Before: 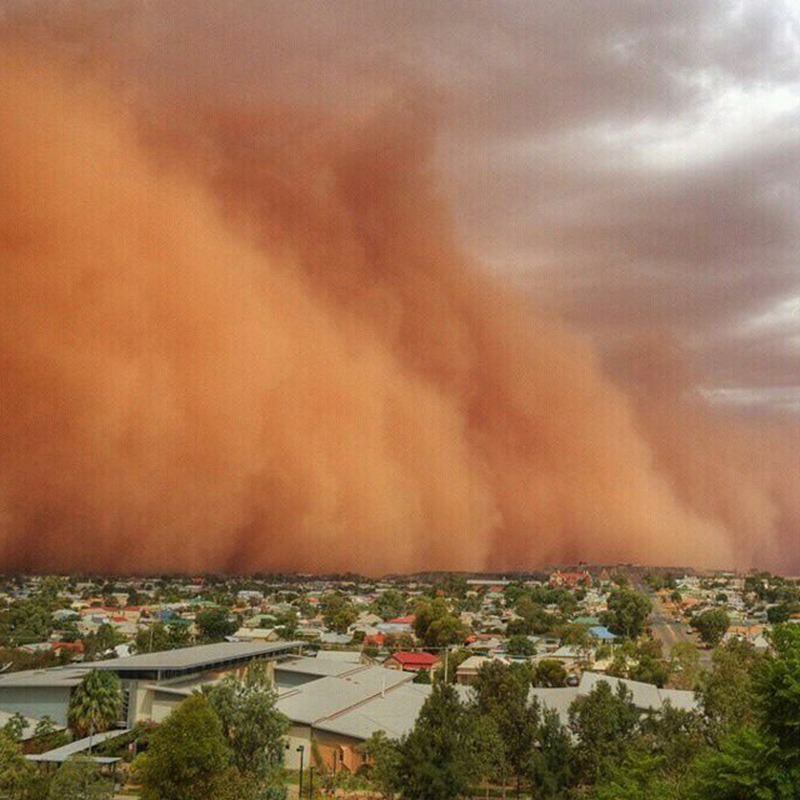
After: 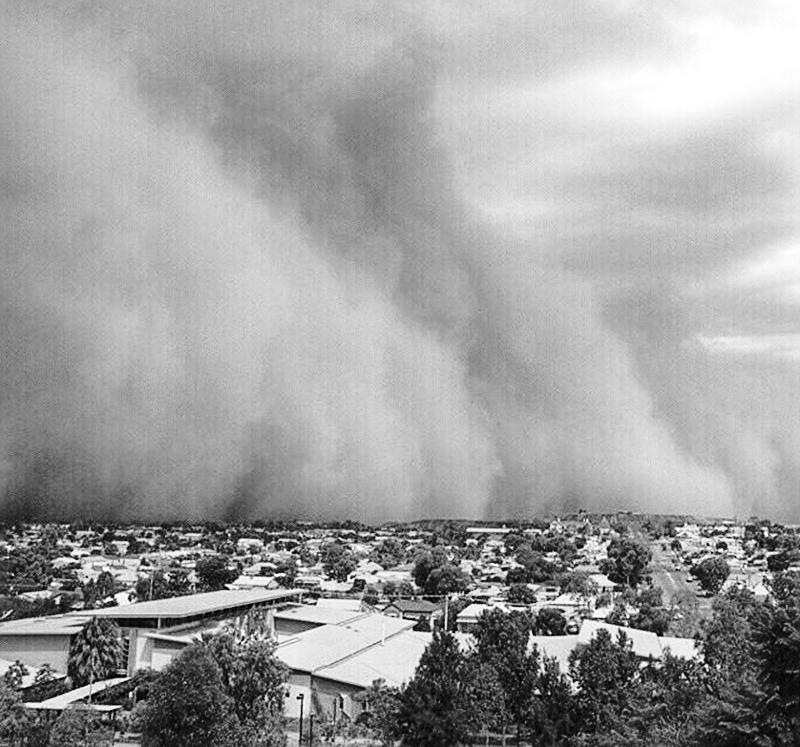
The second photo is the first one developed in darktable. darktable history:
base curve: curves: ch0 [(0, 0) (0.04, 0.03) (0.133, 0.232) (0.448, 0.748) (0.843, 0.968) (1, 1)], preserve colors none
crop and rotate: top 6.573%
sharpen: on, module defaults
exposure: black level correction 0, exposure 0.5 EV, compensate highlight preservation false
color calibration: output gray [0.246, 0.254, 0.501, 0], illuminant as shot in camera, x 0.358, y 0.373, temperature 4628.91 K
